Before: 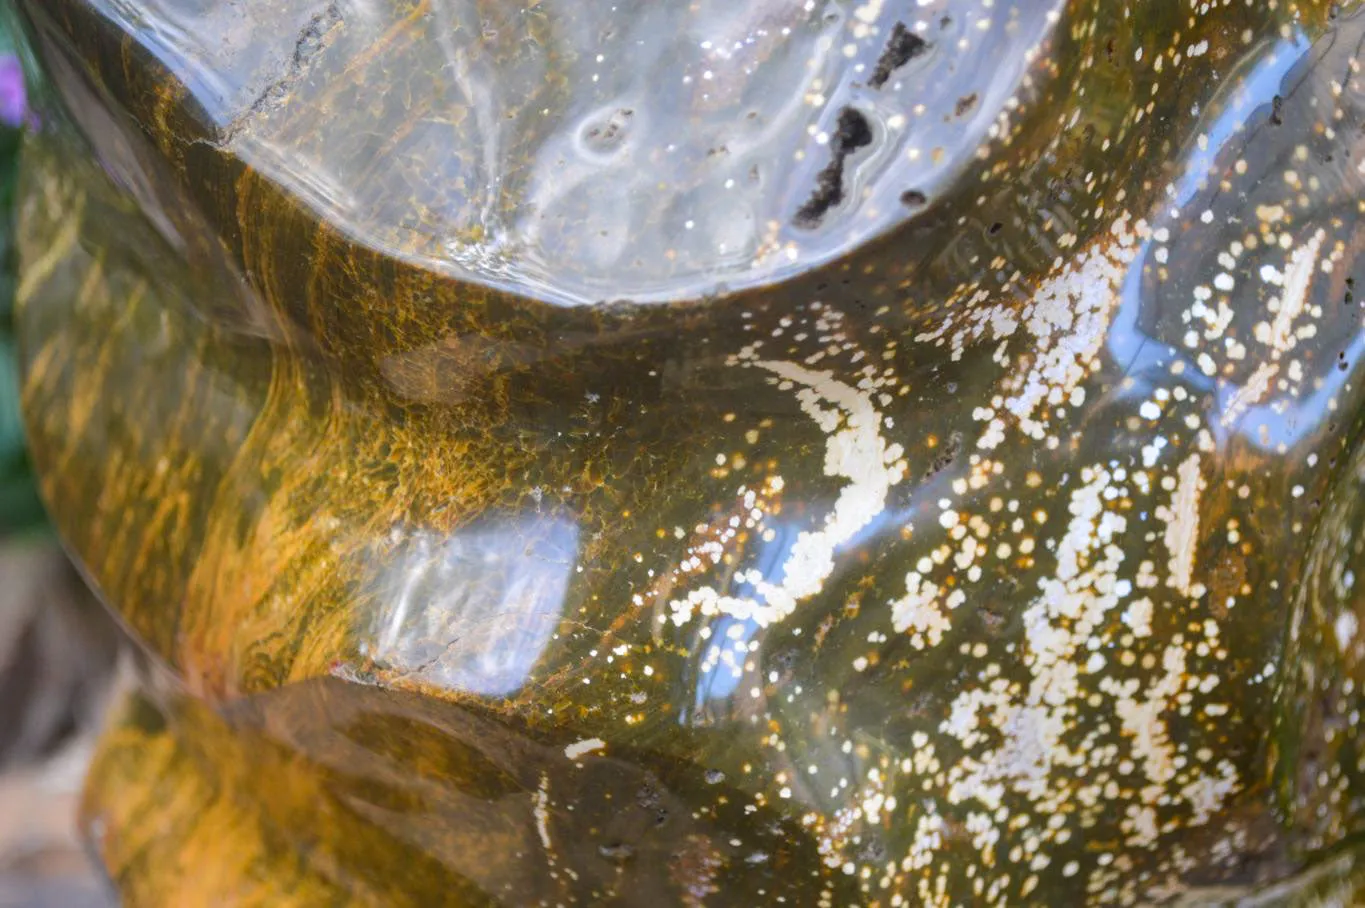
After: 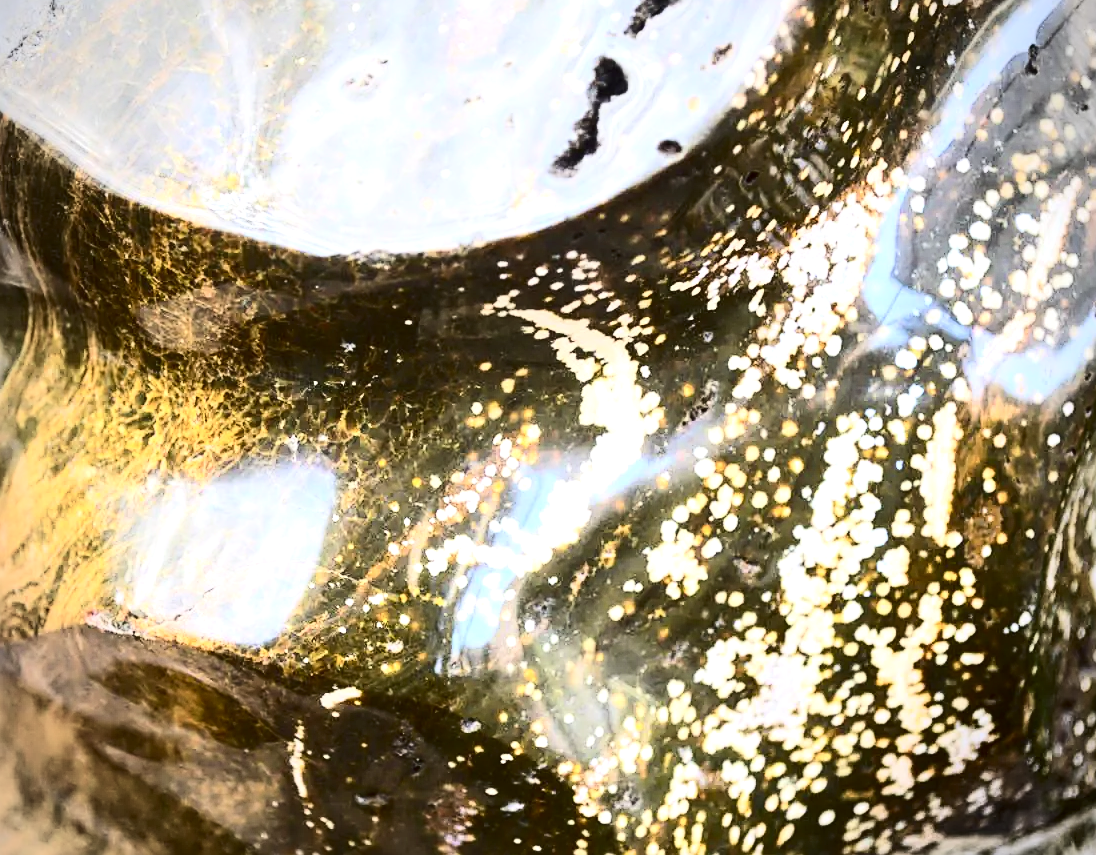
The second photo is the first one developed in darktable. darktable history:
color balance rgb: power › chroma 0.245%, power › hue 62.4°, perceptual saturation grading › global saturation -0.017%, perceptual brilliance grading › highlights 9.323%, perceptual brilliance grading › mid-tones 5.114%
contrast brightness saturation: contrast 0.491, saturation -0.1
exposure: black level correction 0.001, exposure 0.499 EV, compensate highlight preservation false
sharpen: on, module defaults
crop and rotate: left 17.906%, top 5.816%, right 1.792%
vignetting: fall-off radius 61.22%, brightness -0.451, saturation -0.687
